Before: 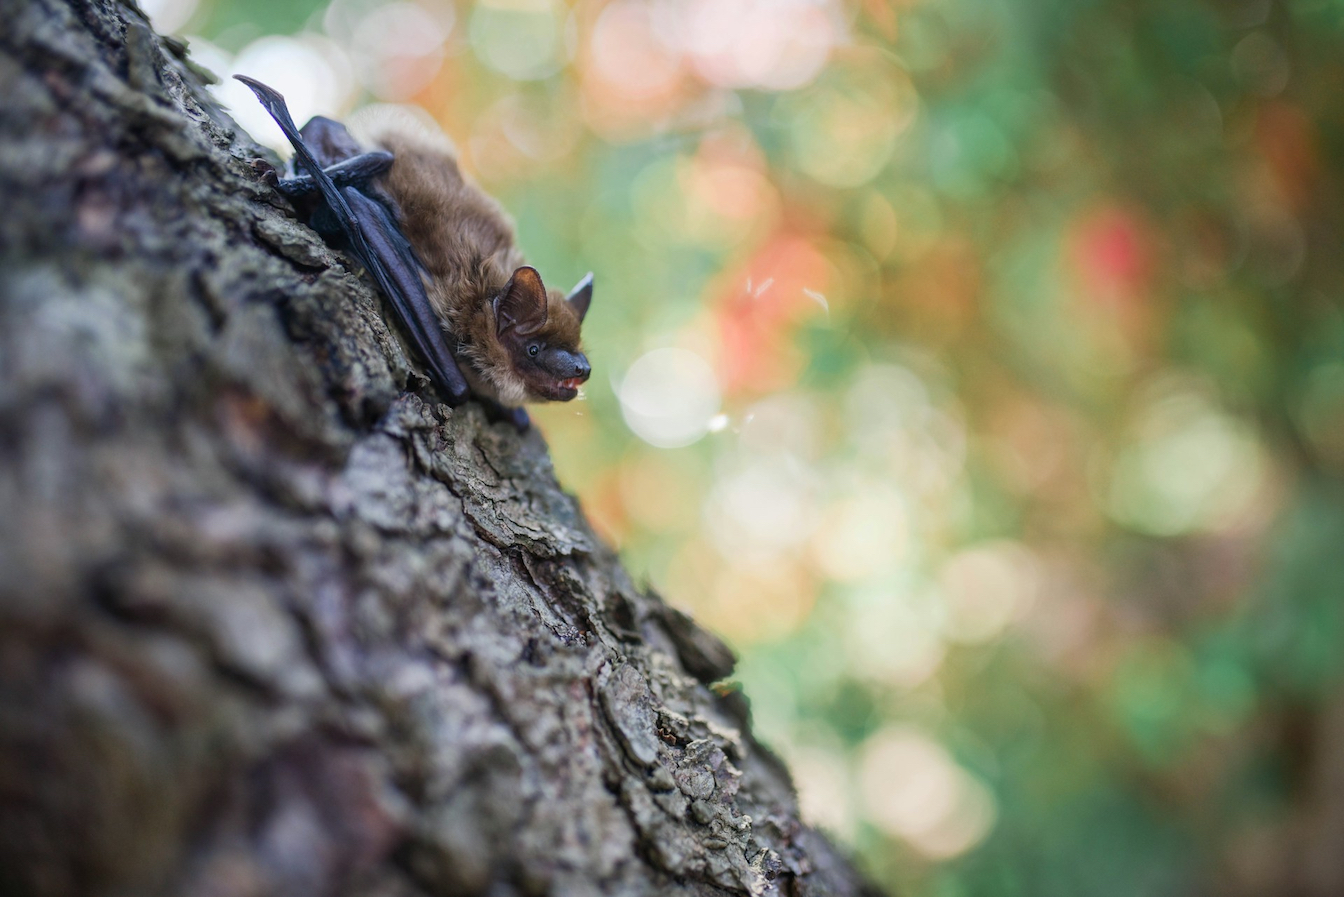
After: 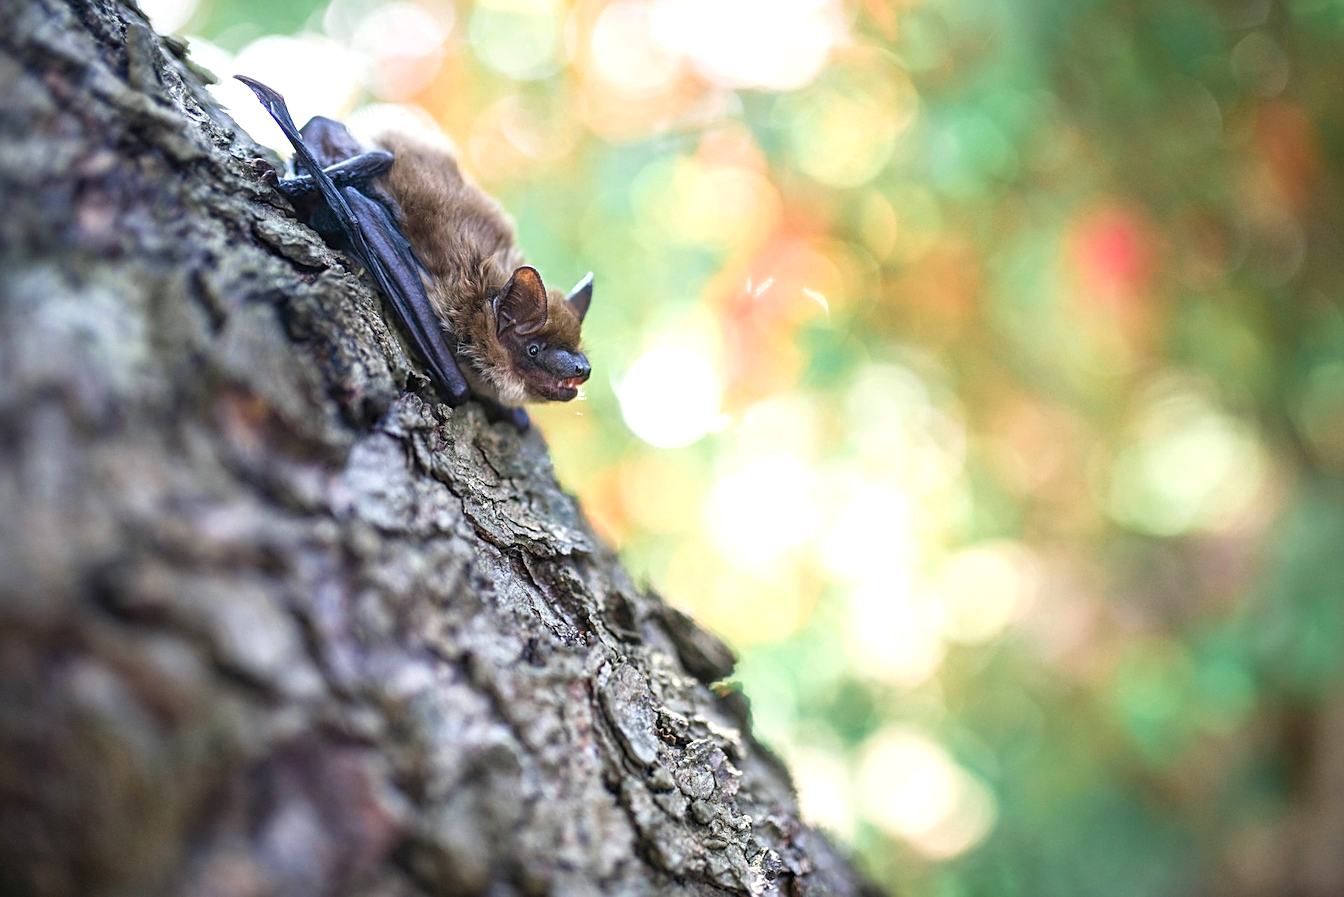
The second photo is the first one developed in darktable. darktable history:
sharpen: on, module defaults
exposure: exposure 0.74 EV, compensate highlight preservation false
